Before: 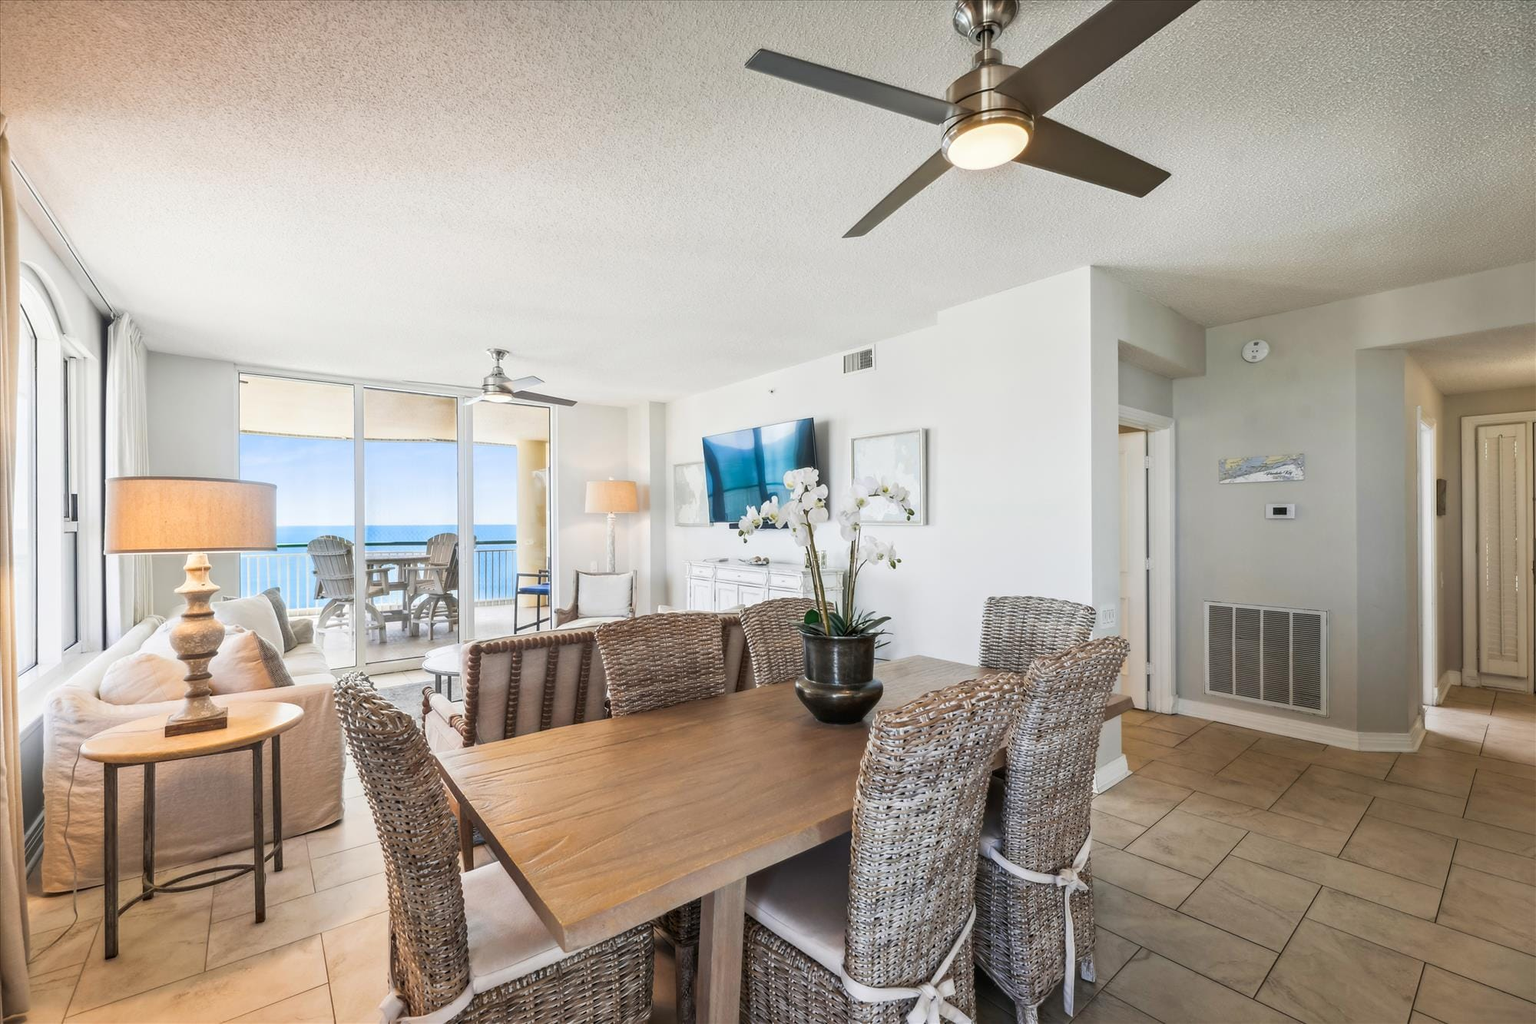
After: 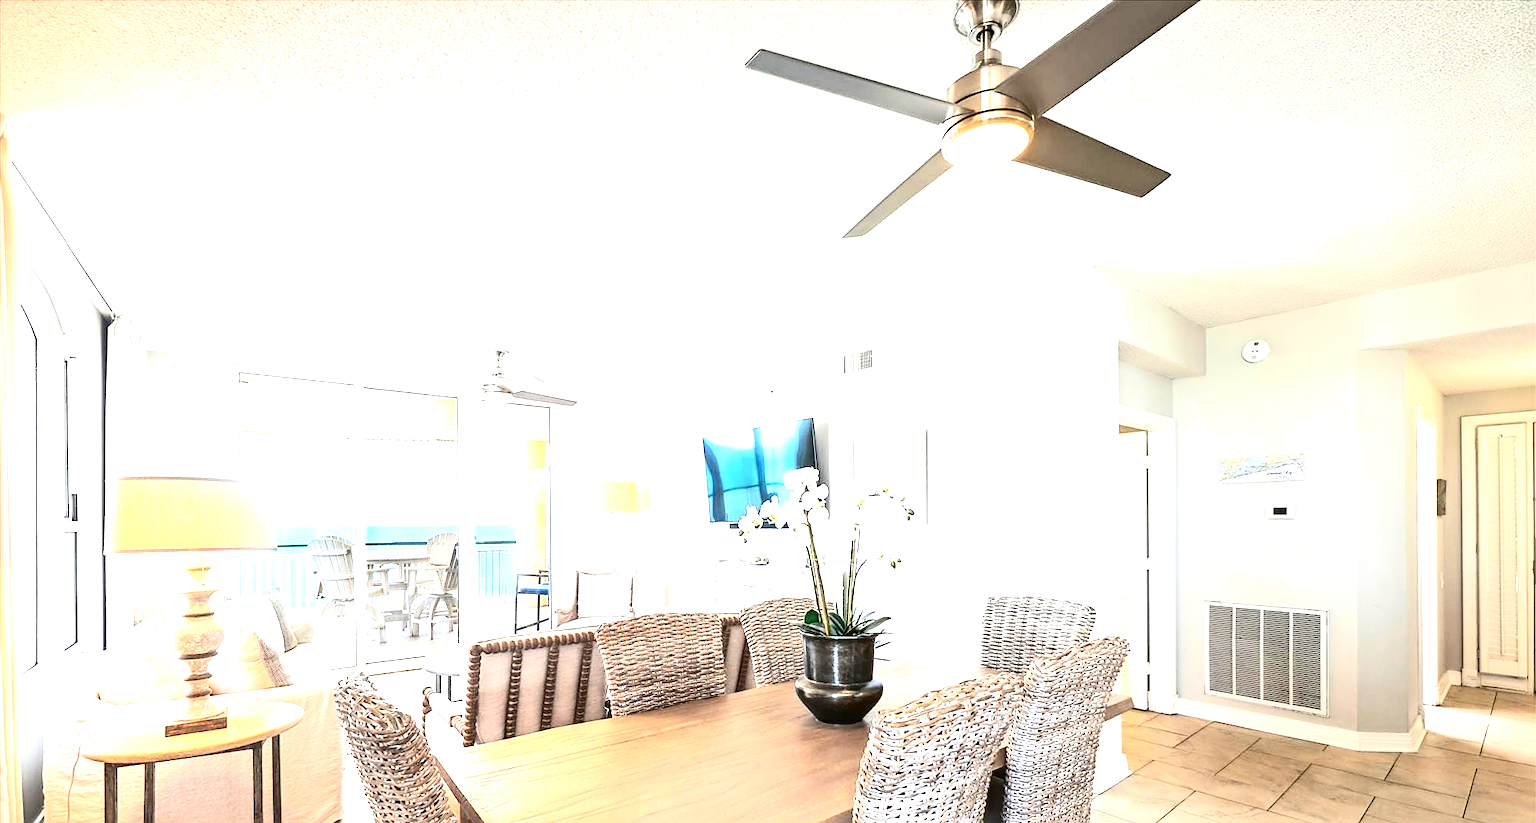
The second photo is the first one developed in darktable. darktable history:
sharpen: on, module defaults
crop: bottom 19.57%
contrast brightness saturation: contrast 0.288
exposure: black level correction 0, exposure 1.685 EV, compensate highlight preservation false
